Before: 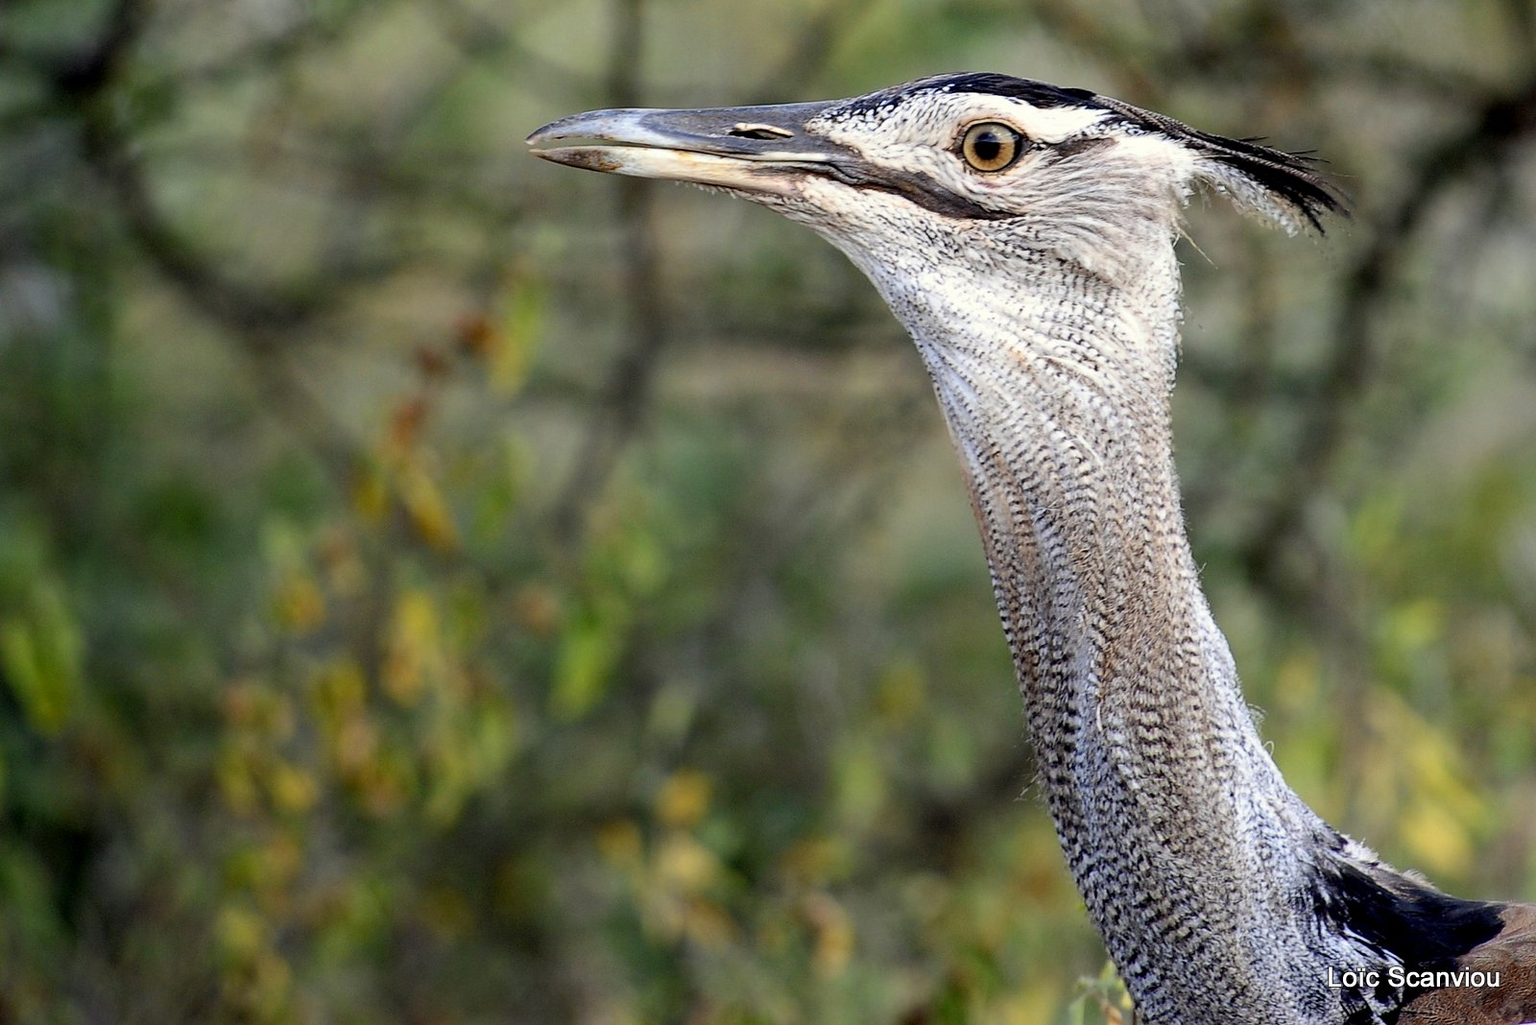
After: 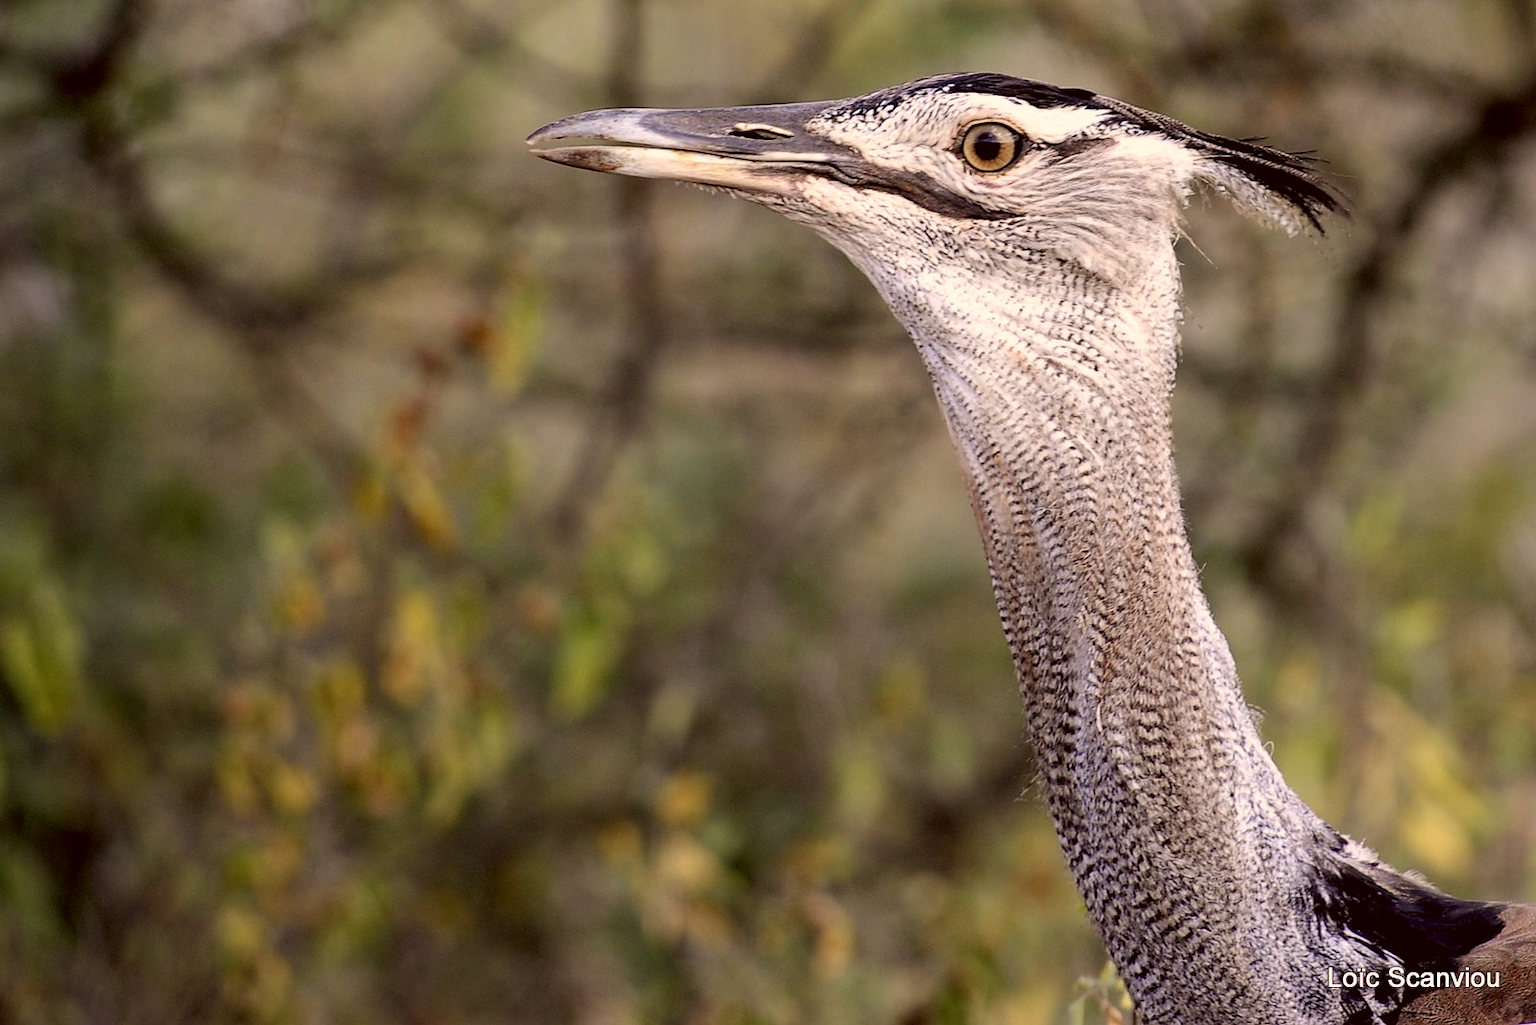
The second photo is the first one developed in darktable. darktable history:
color correction: highlights a* 10.22, highlights b* 9.78, shadows a* 9, shadows b* 7.77, saturation 0.821
